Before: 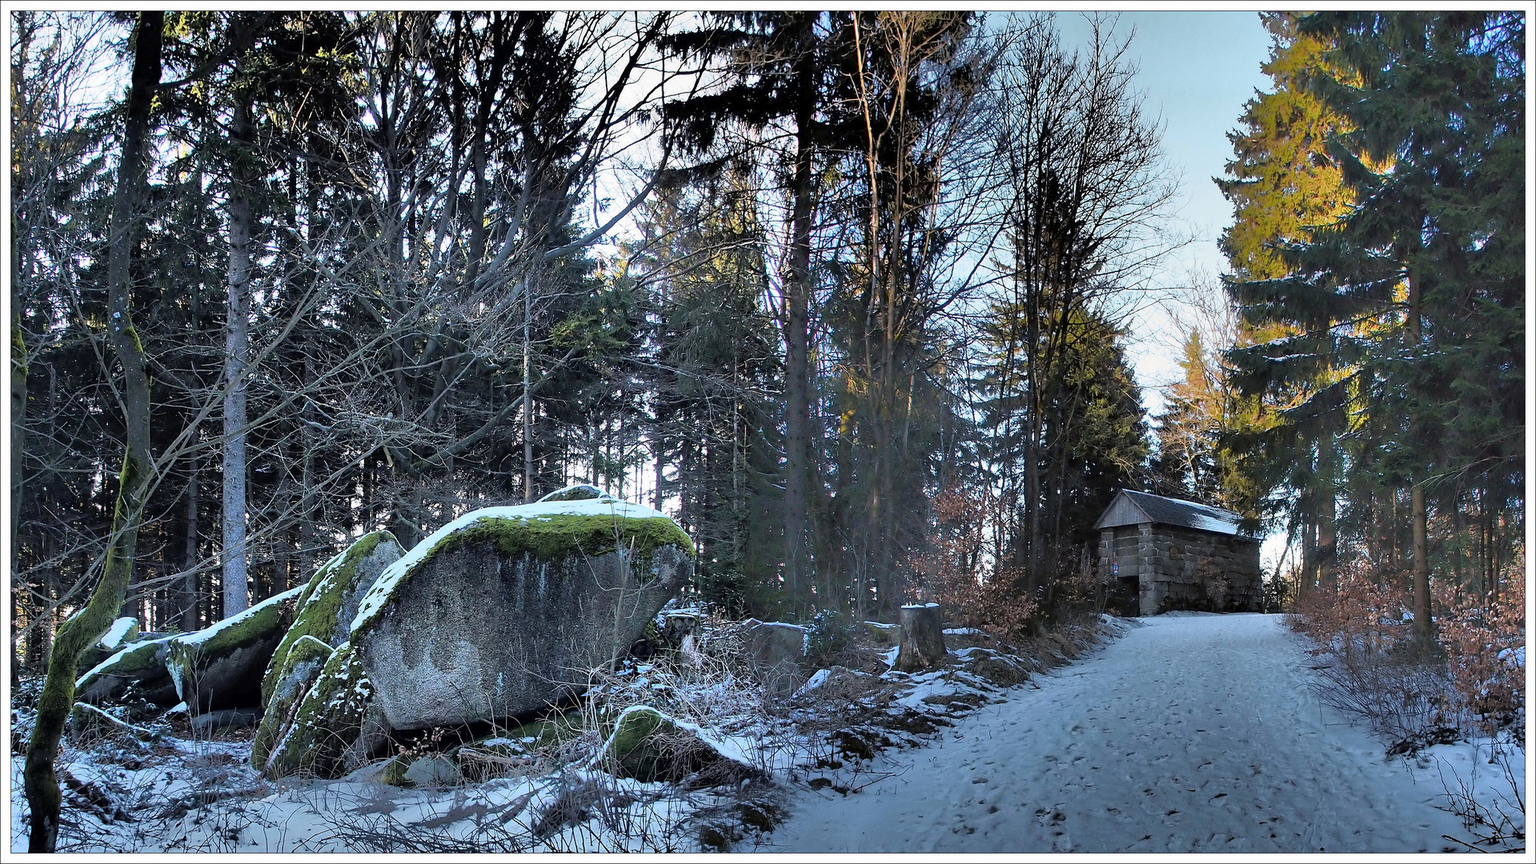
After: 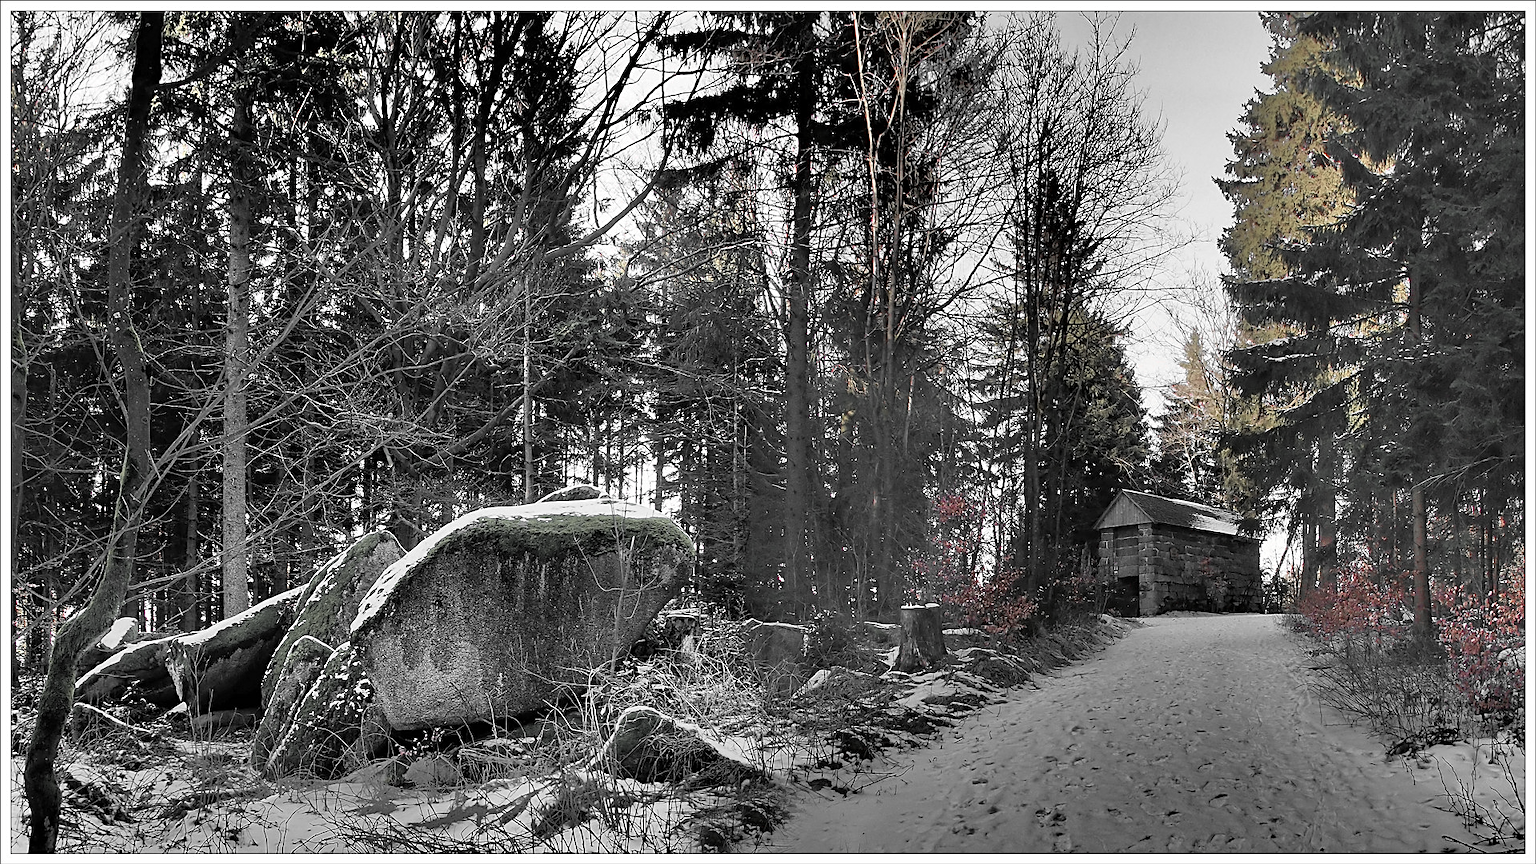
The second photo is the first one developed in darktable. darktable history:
color zones: curves: ch1 [(0, 0.831) (0.08, 0.771) (0.157, 0.268) (0.241, 0.207) (0.562, -0.005) (0.714, -0.013) (0.876, 0.01) (1, 0.831)]
sharpen: on, module defaults
